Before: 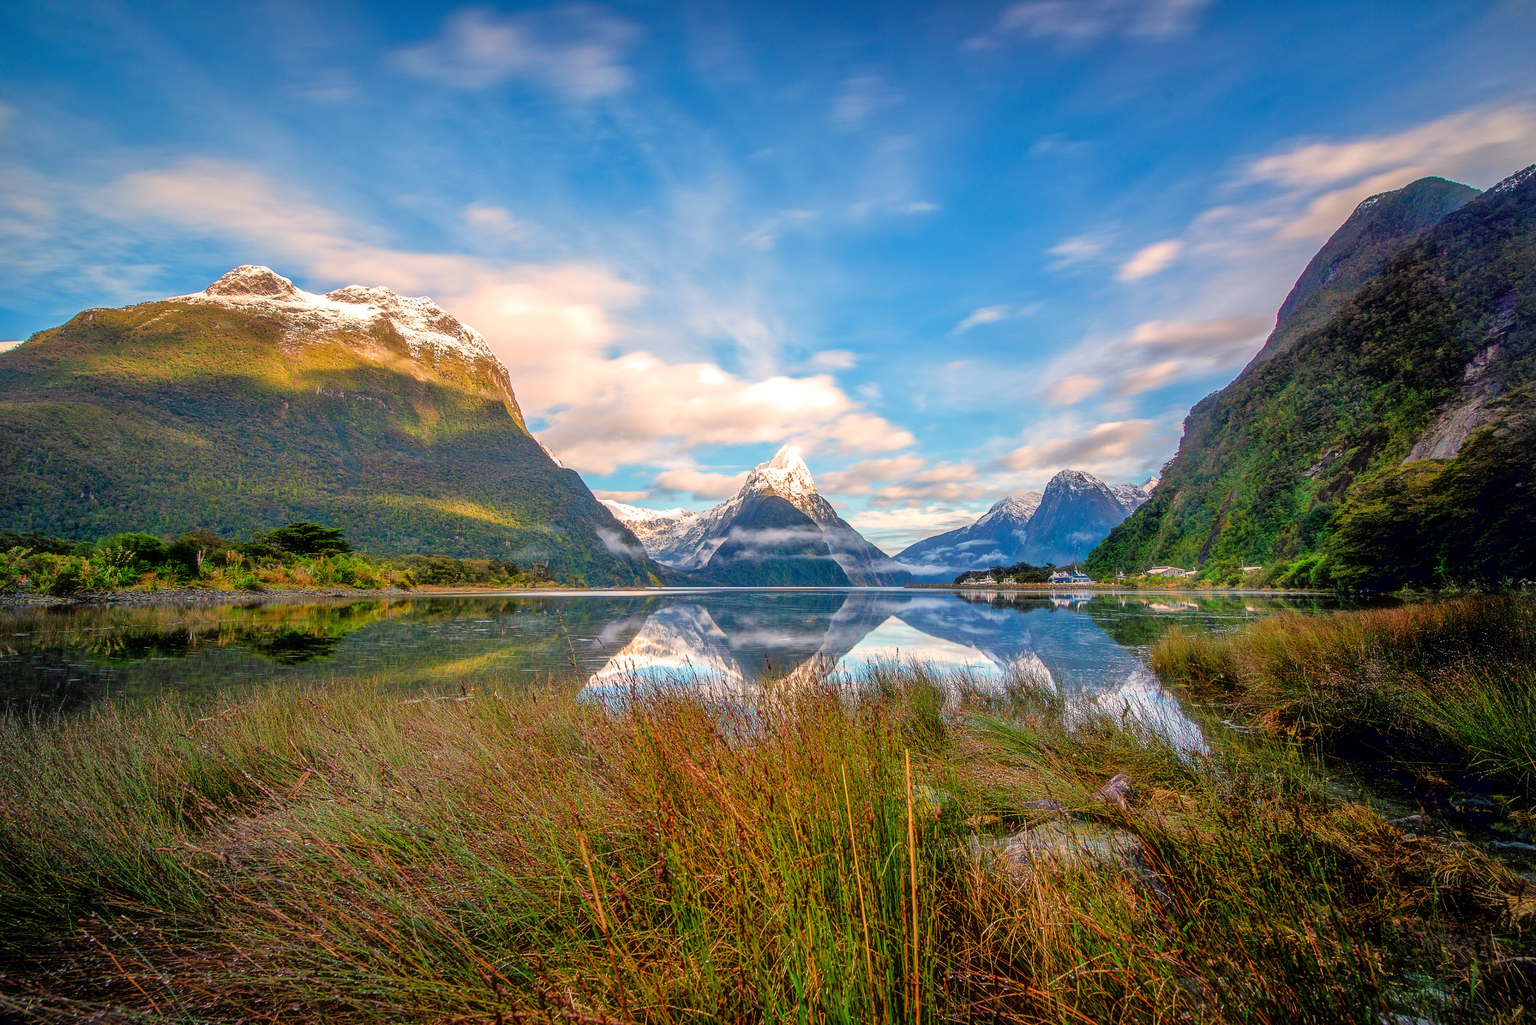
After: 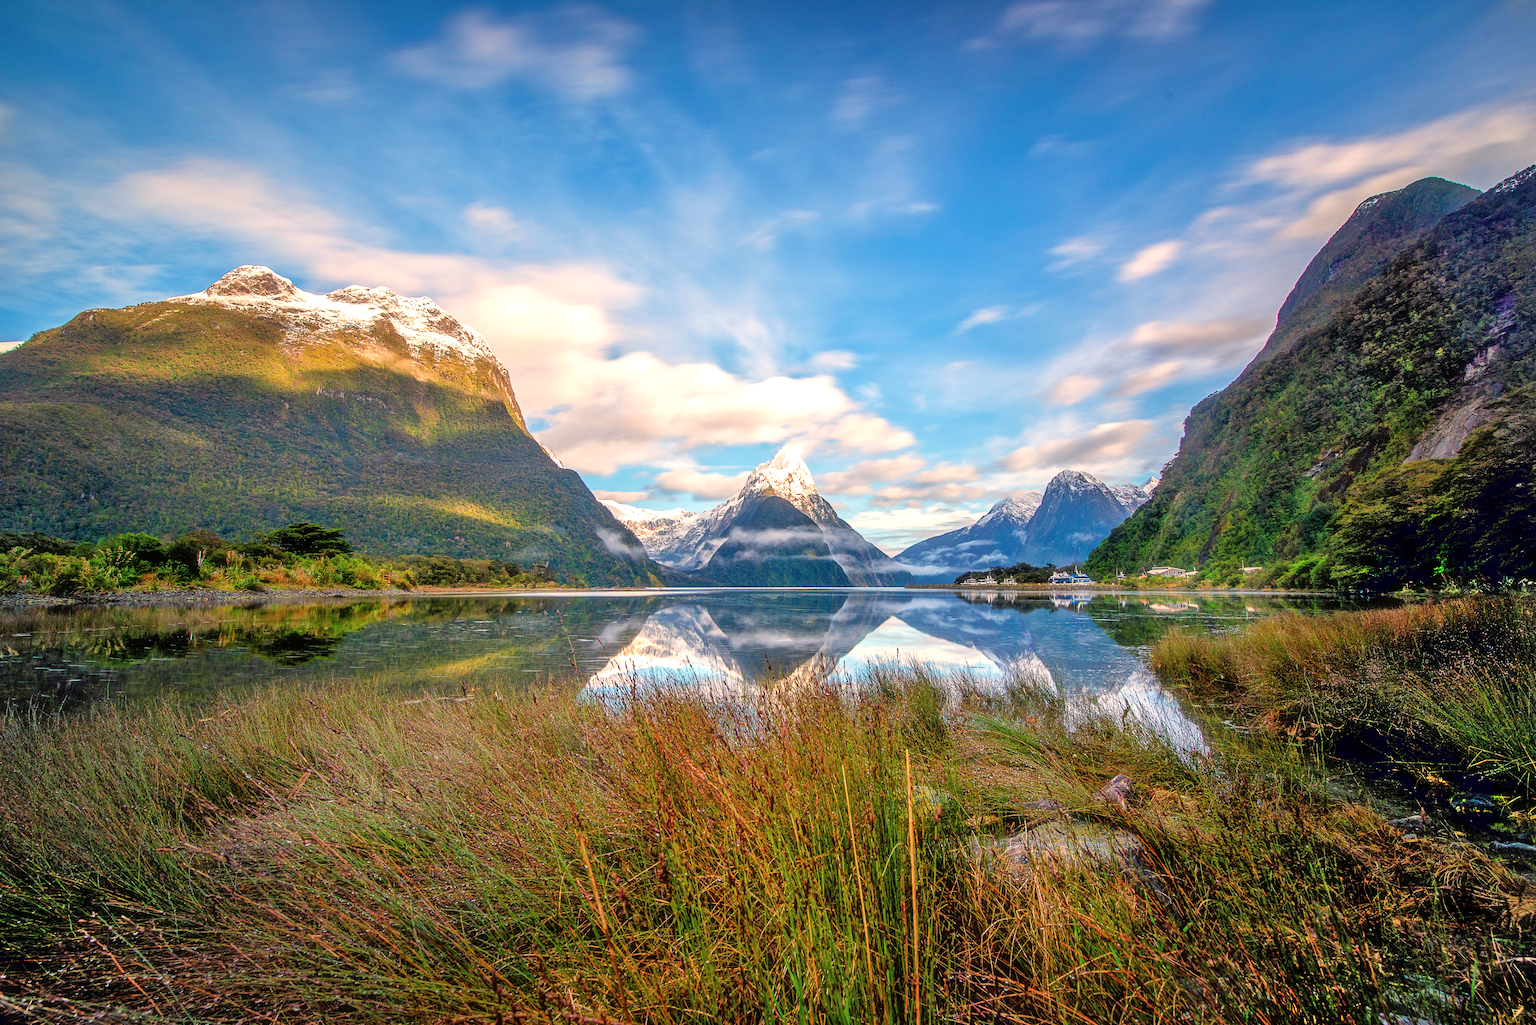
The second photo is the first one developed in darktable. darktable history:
shadows and highlights: radius 46.56, white point adjustment 6.74, compress 80.08%, soften with gaussian
